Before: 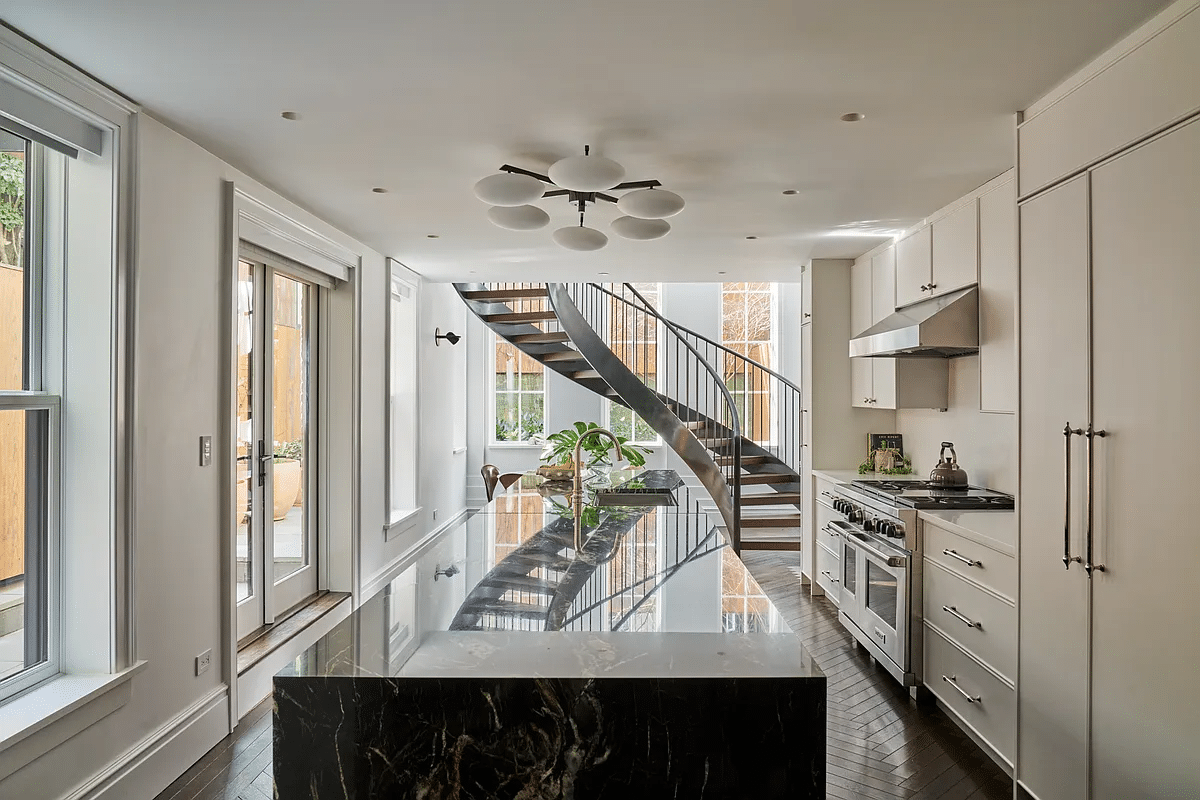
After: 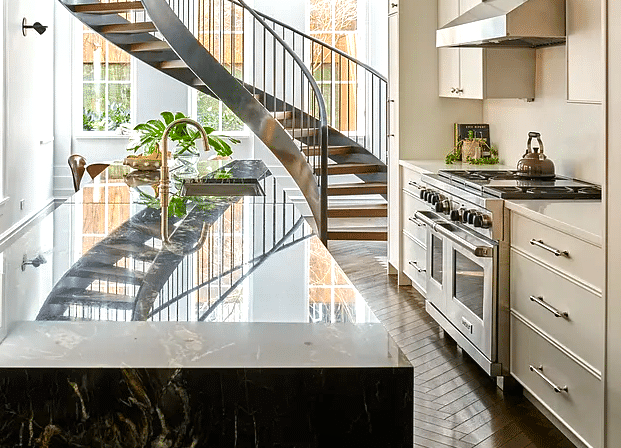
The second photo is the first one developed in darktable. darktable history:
crop: left 34.479%, top 38.822%, right 13.718%, bottom 5.172%
shadows and highlights: shadows 25, highlights -25
local contrast: mode bilateral grid, contrast 100, coarseness 100, detail 94%, midtone range 0.2
color balance rgb: linear chroma grading › shadows -2.2%, linear chroma grading › highlights -15%, linear chroma grading › global chroma -10%, linear chroma grading › mid-tones -10%, perceptual saturation grading › global saturation 45%, perceptual saturation grading › highlights -50%, perceptual saturation grading › shadows 30%, perceptual brilliance grading › global brilliance 18%, global vibrance 45%
